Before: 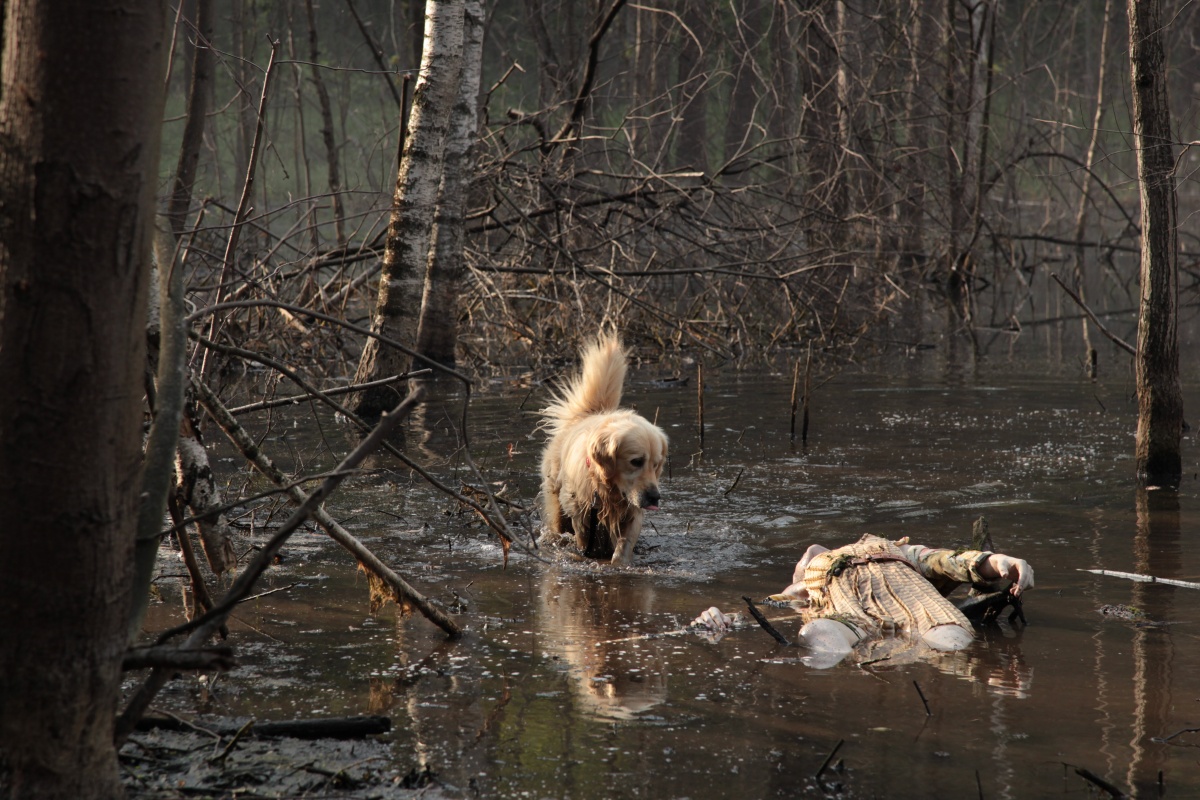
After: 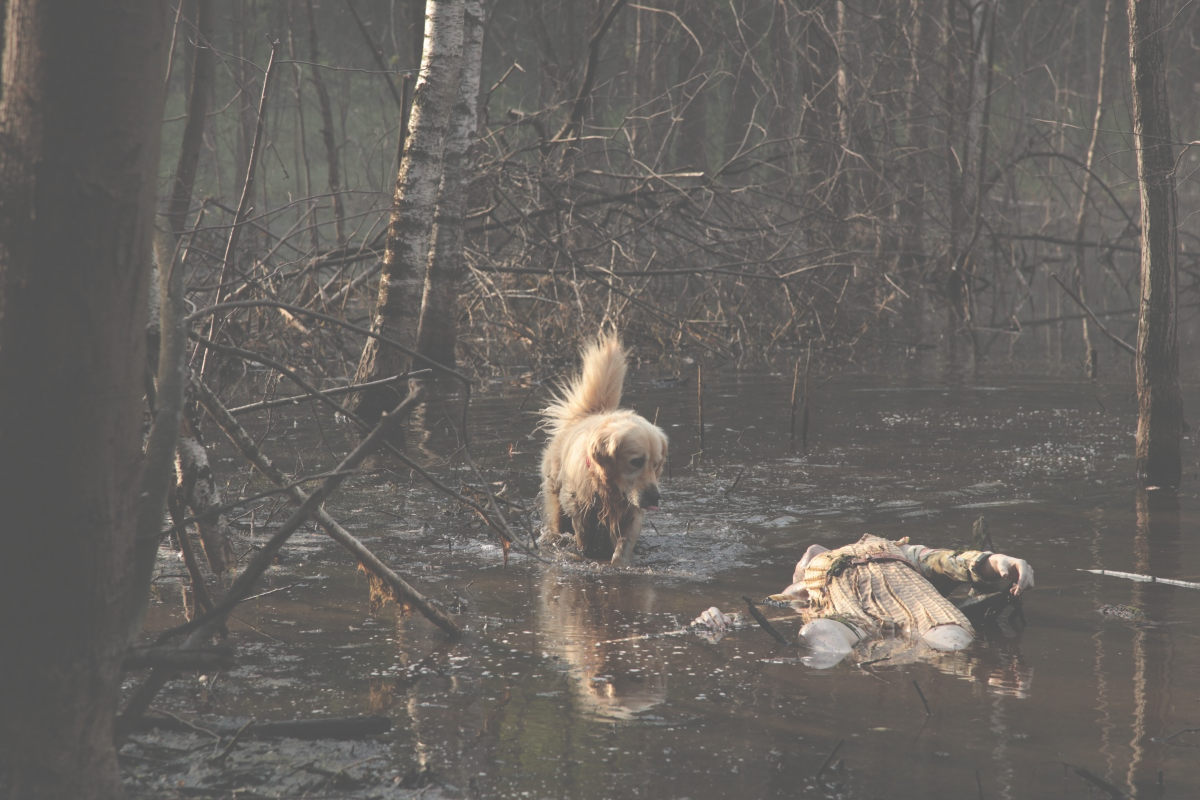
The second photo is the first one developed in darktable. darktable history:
contrast brightness saturation: saturation -0.05
exposure: black level correction -0.087, compensate highlight preservation false
